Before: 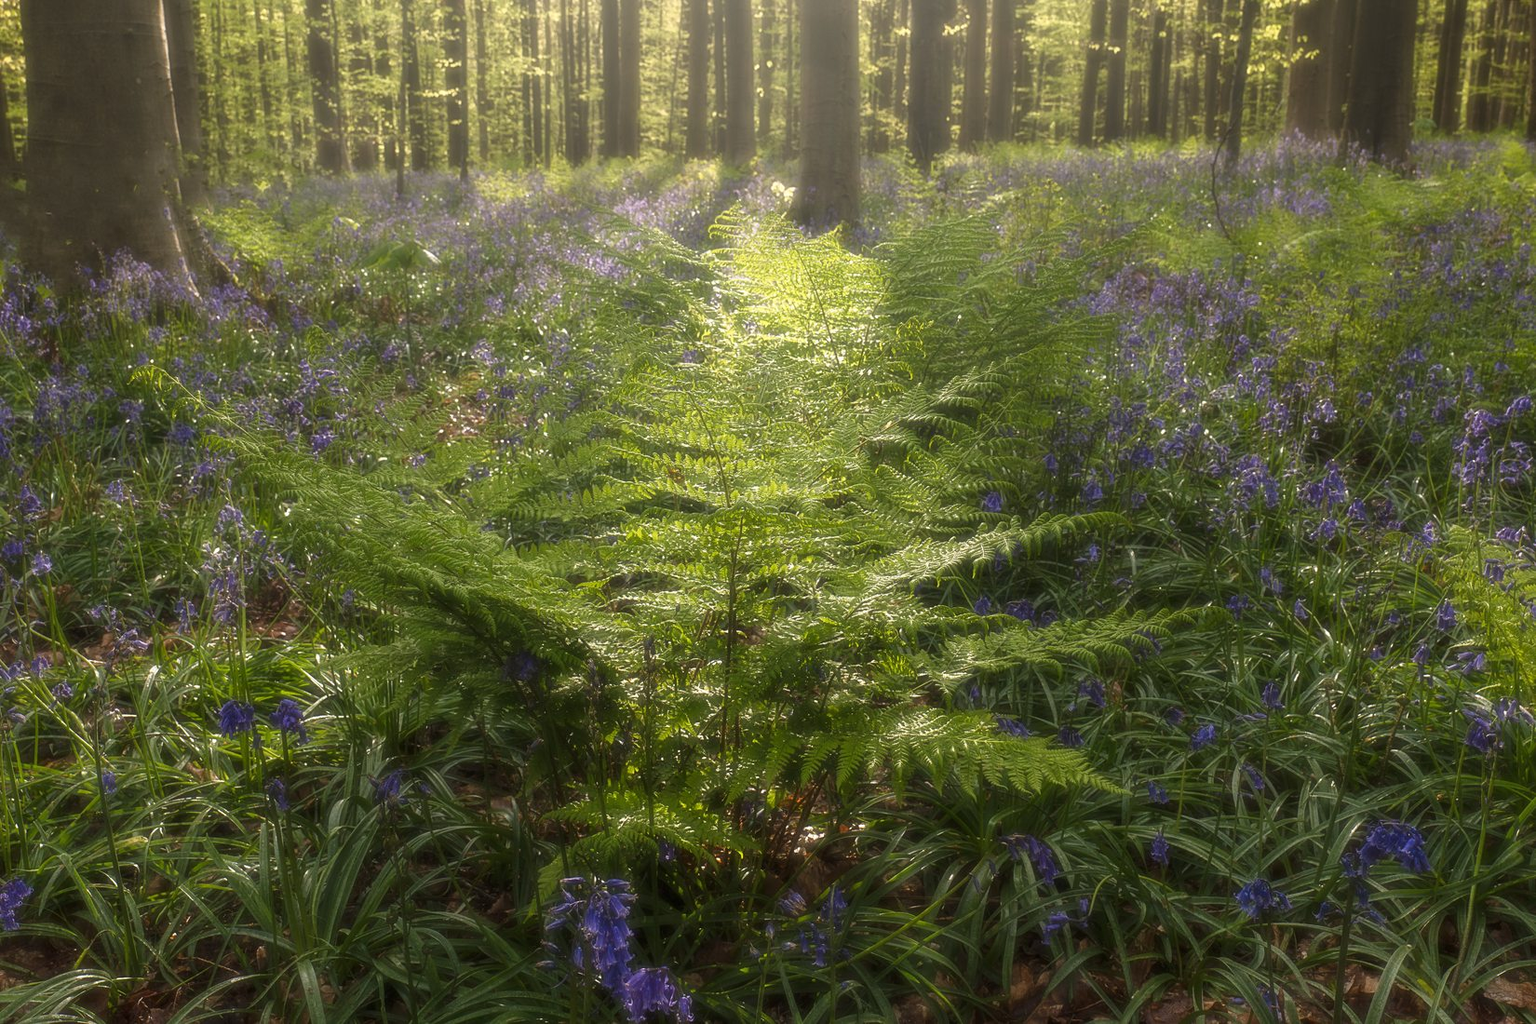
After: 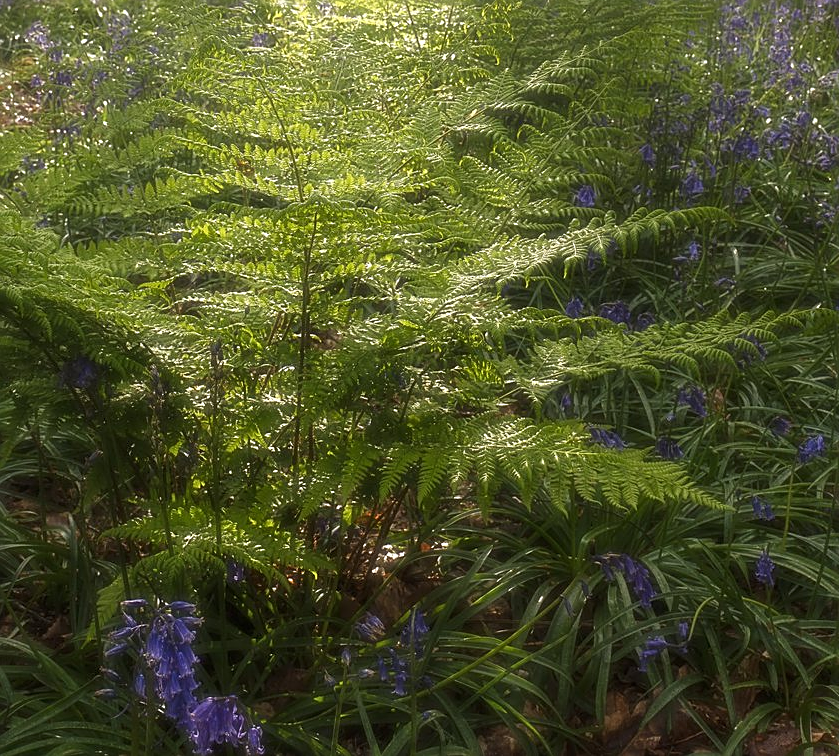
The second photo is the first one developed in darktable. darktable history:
sharpen: on, module defaults
crop and rotate: left 29.247%, top 31.259%, right 19.865%
